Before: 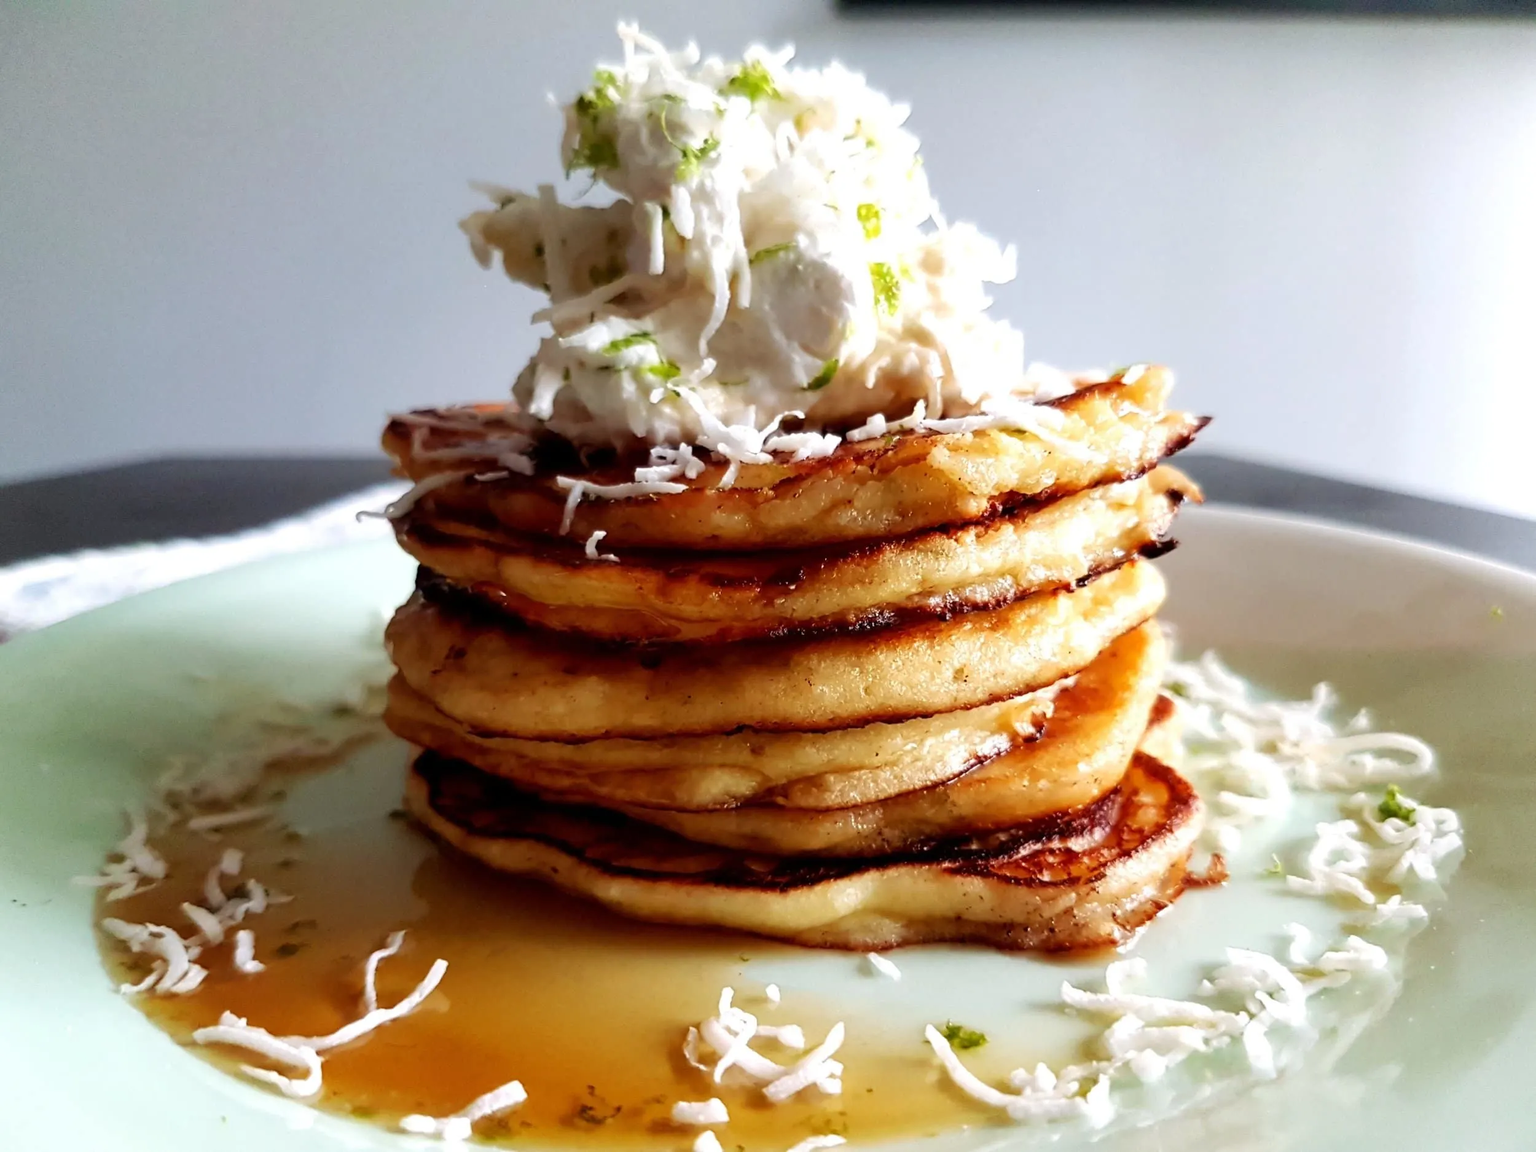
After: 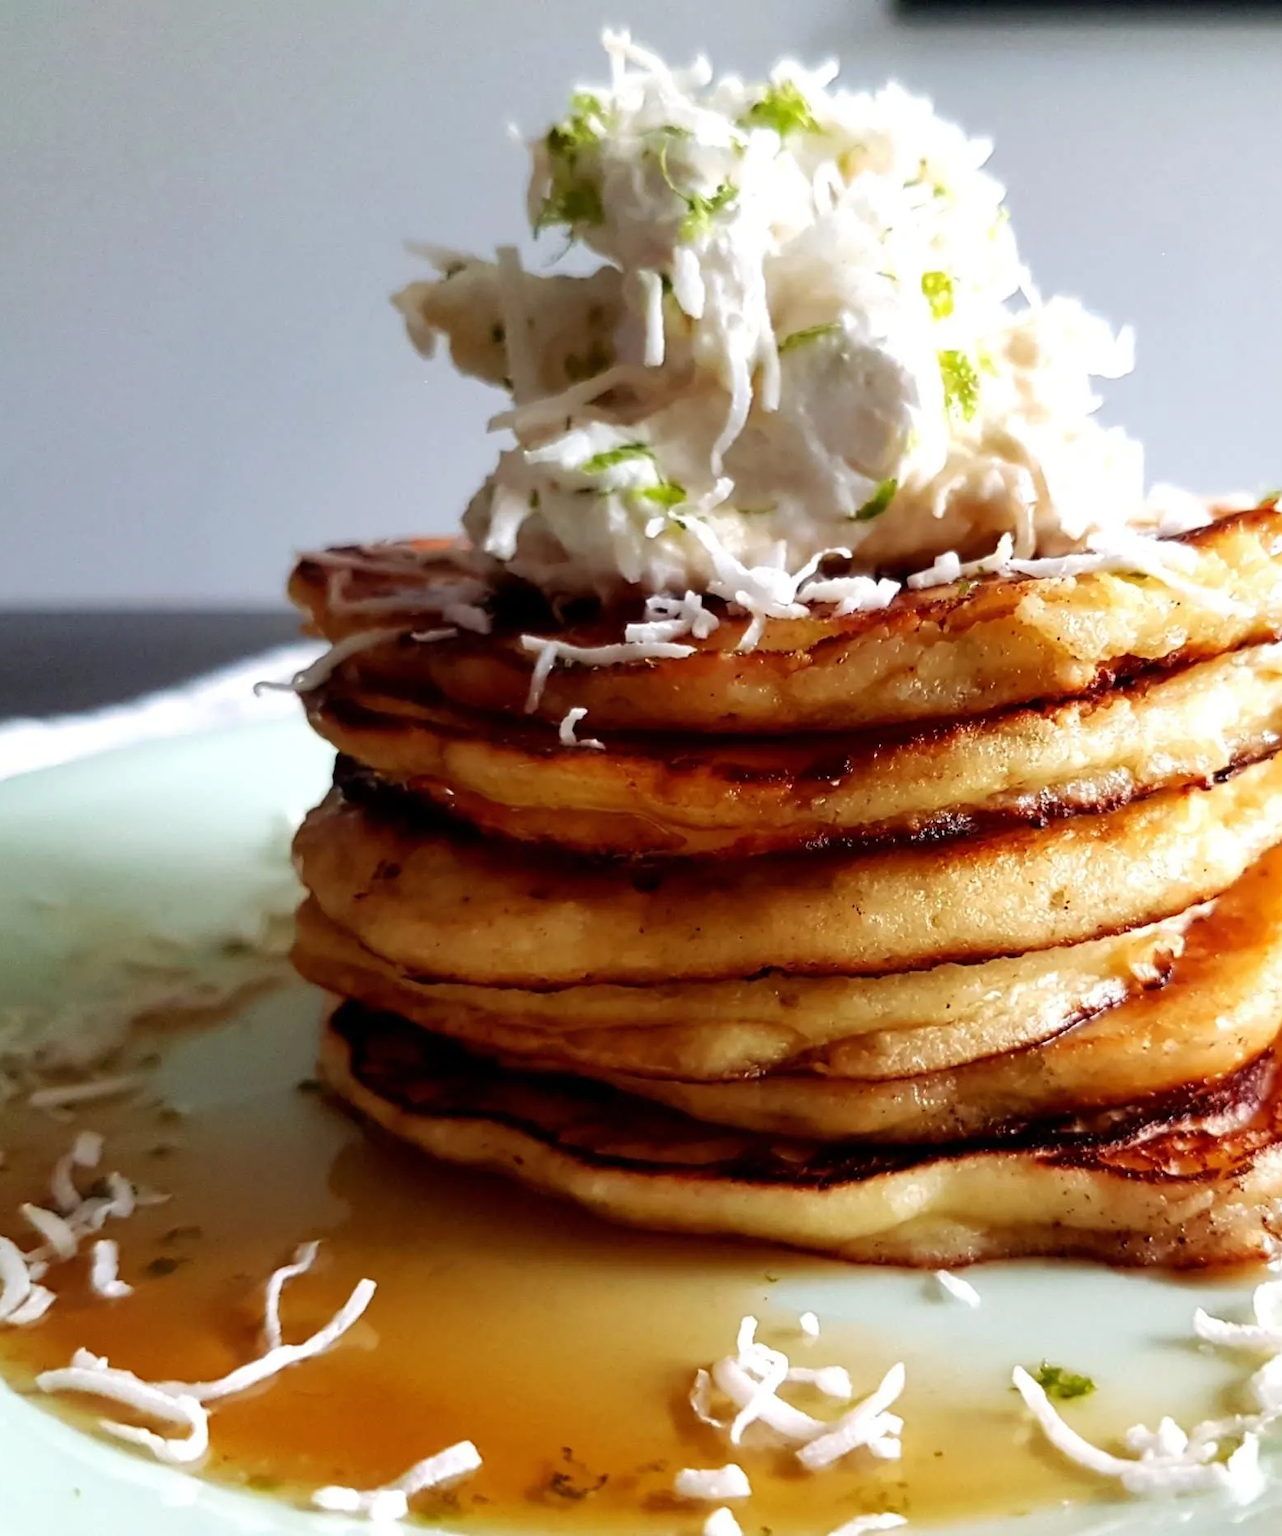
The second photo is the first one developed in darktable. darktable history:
crop: left 10.812%, right 26.542%
